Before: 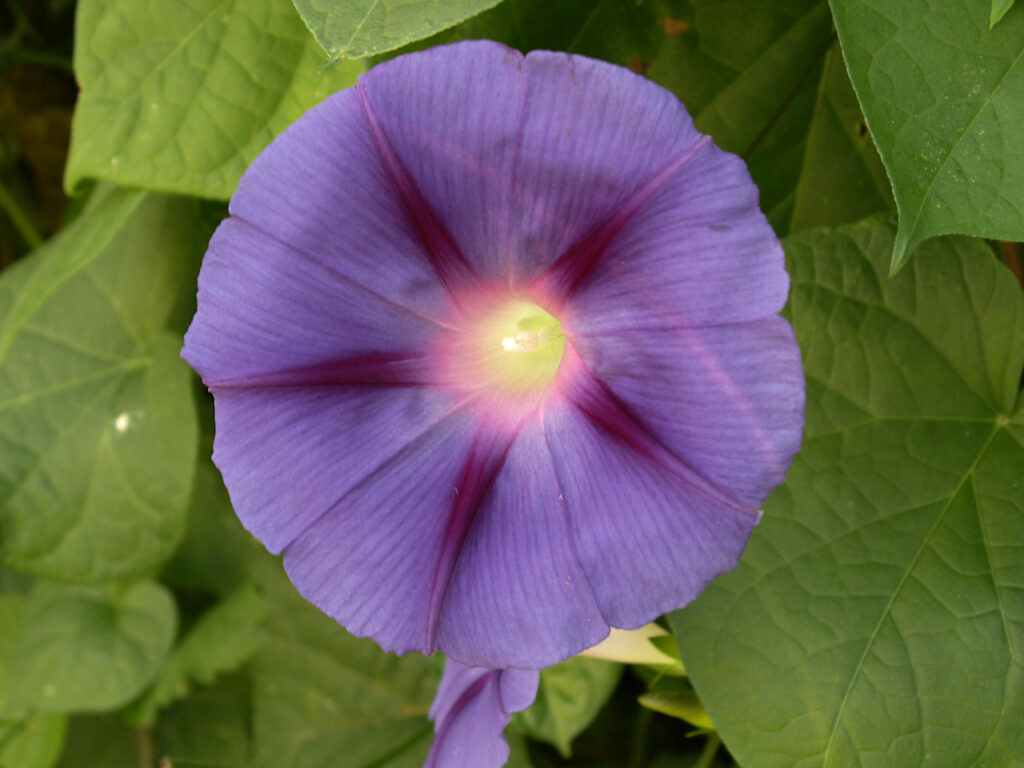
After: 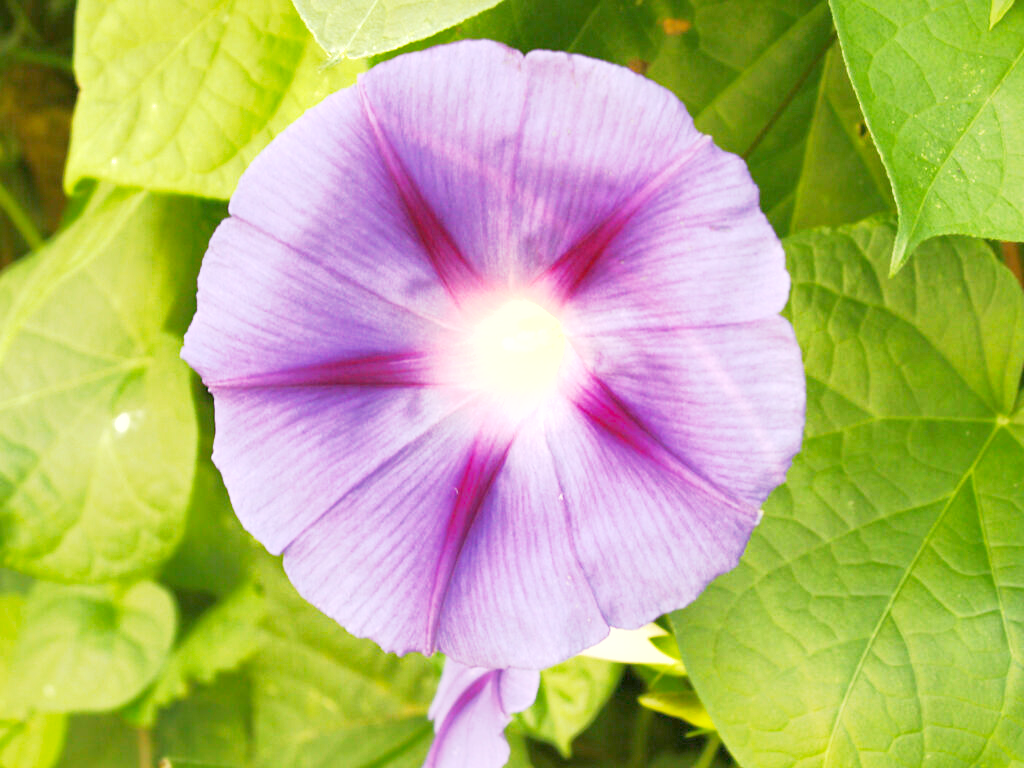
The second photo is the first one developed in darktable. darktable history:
exposure: exposure 1.144 EV, compensate exposure bias true, compensate highlight preservation false
shadows and highlights: on, module defaults
base curve: curves: ch0 [(0, 0) (0.088, 0.125) (0.176, 0.251) (0.354, 0.501) (0.613, 0.749) (1, 0.877)], preserve colors none
color correction: highlights b* 2.98
